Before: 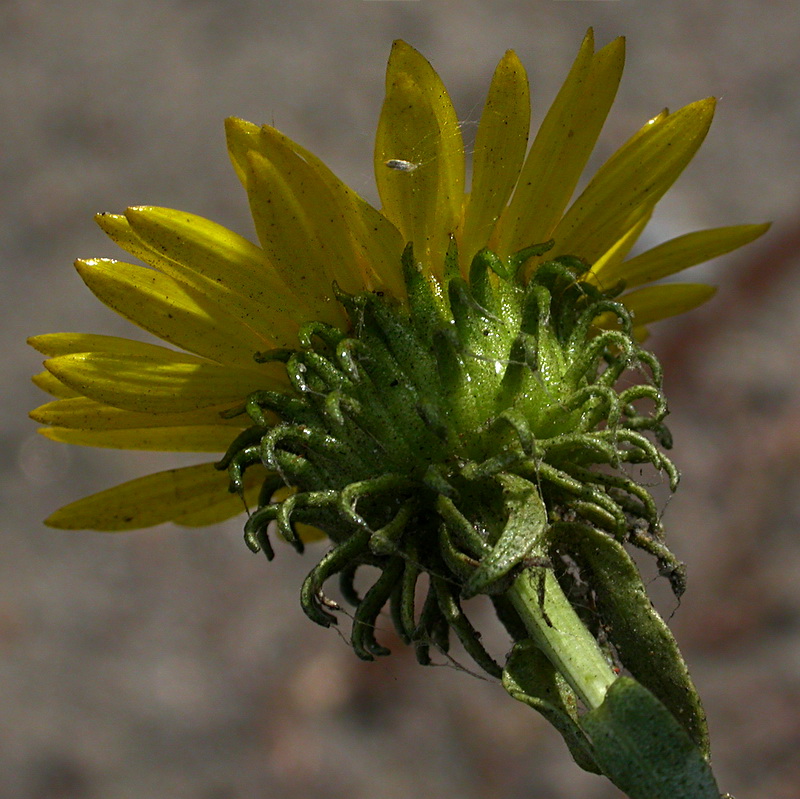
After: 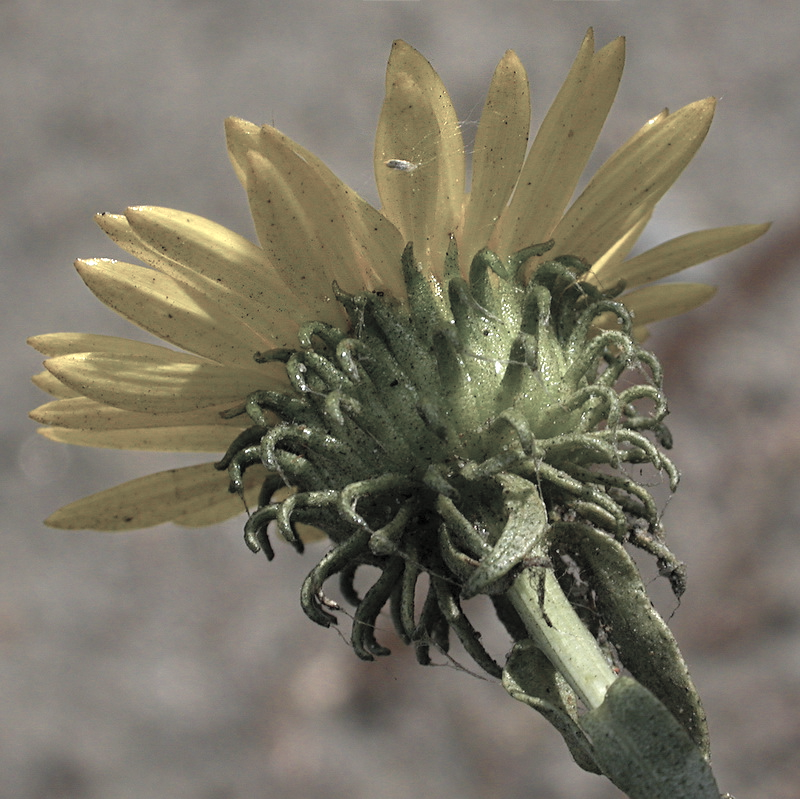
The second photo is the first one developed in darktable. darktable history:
contrast brightness saturation: brightness 0.188, saturation -0.504
color zones: curves: ch0 [(0.018, 0.548) (0.197, 0.654) (0.425, 0.447) (0.605, 0.658) (0.732, 0.579)]; ch1 [(0.105, 0.531) (0.224, 0.531) (0.386, 0.39) (0.618, 0.456) (0.732, 0.456) (0.956, 0.421)]; ch2 [(0.039, 0.583) (0.215, 0.465) (0.399, 0.544) (0.465, 0.548) (0.614, 0.447) (0.724, 0.43) (0.882, 0.623) (0.956, 0.632)]
shadows and highlights: shadows 12.05, white point adjustment 1.22, soften with gaussian
